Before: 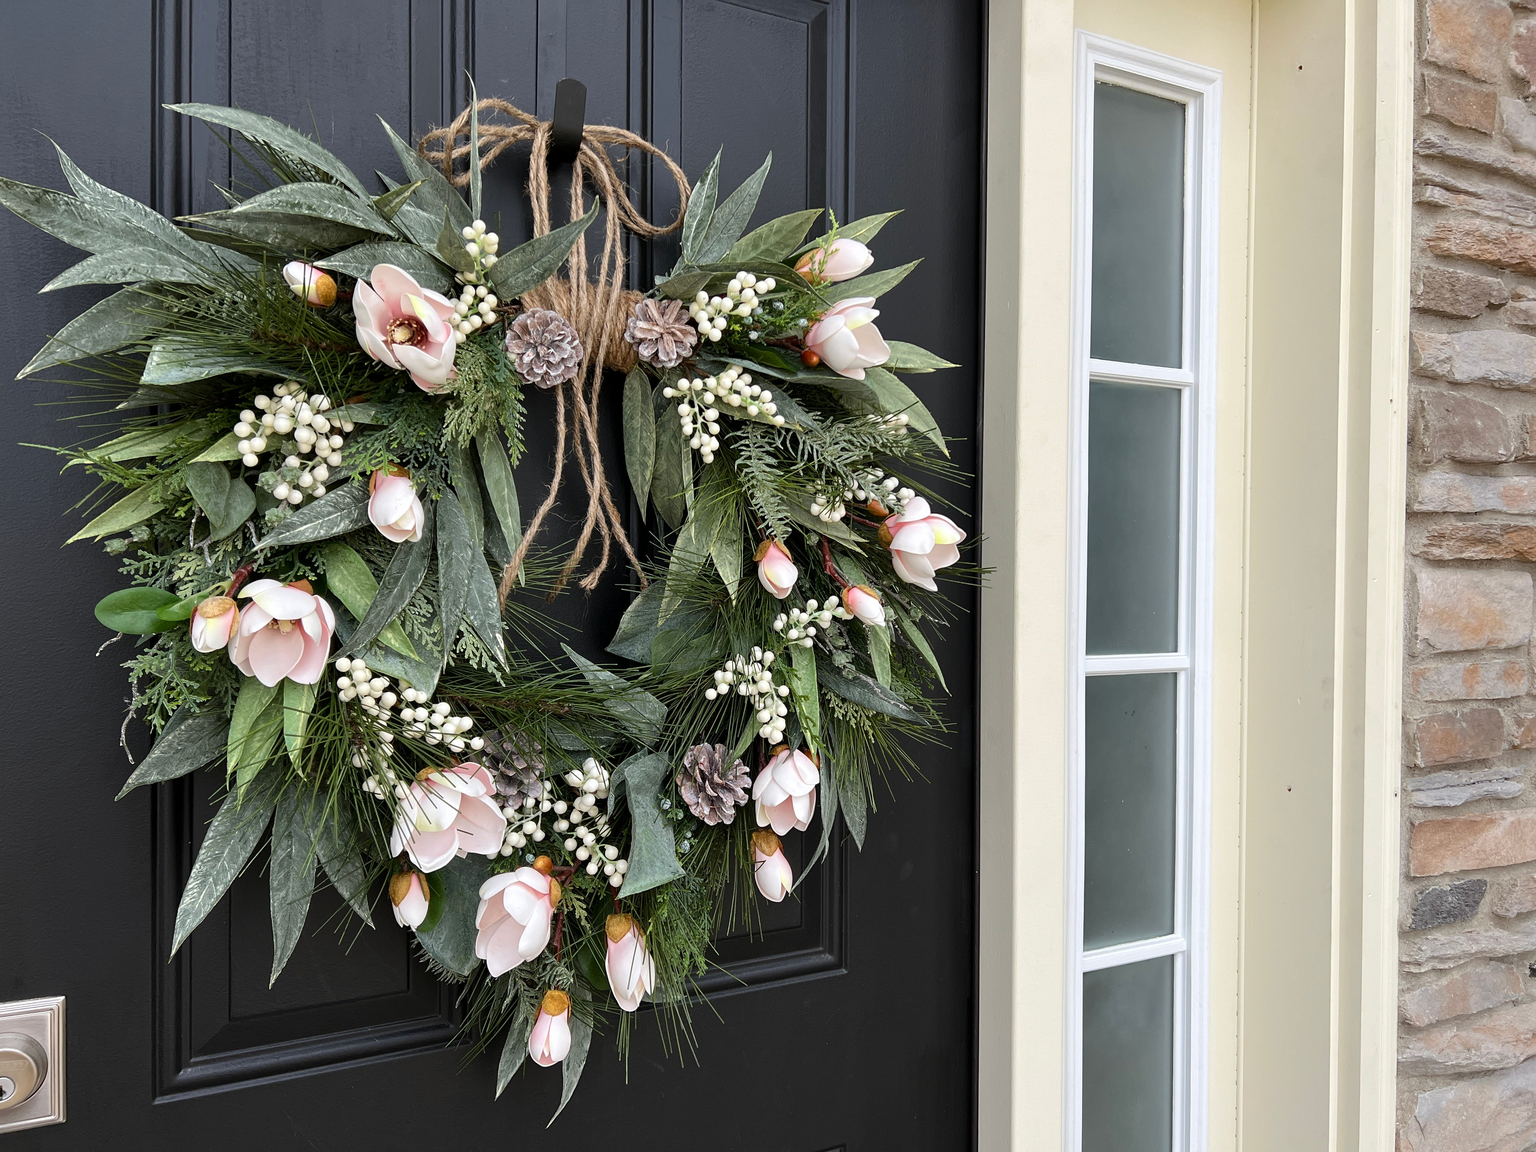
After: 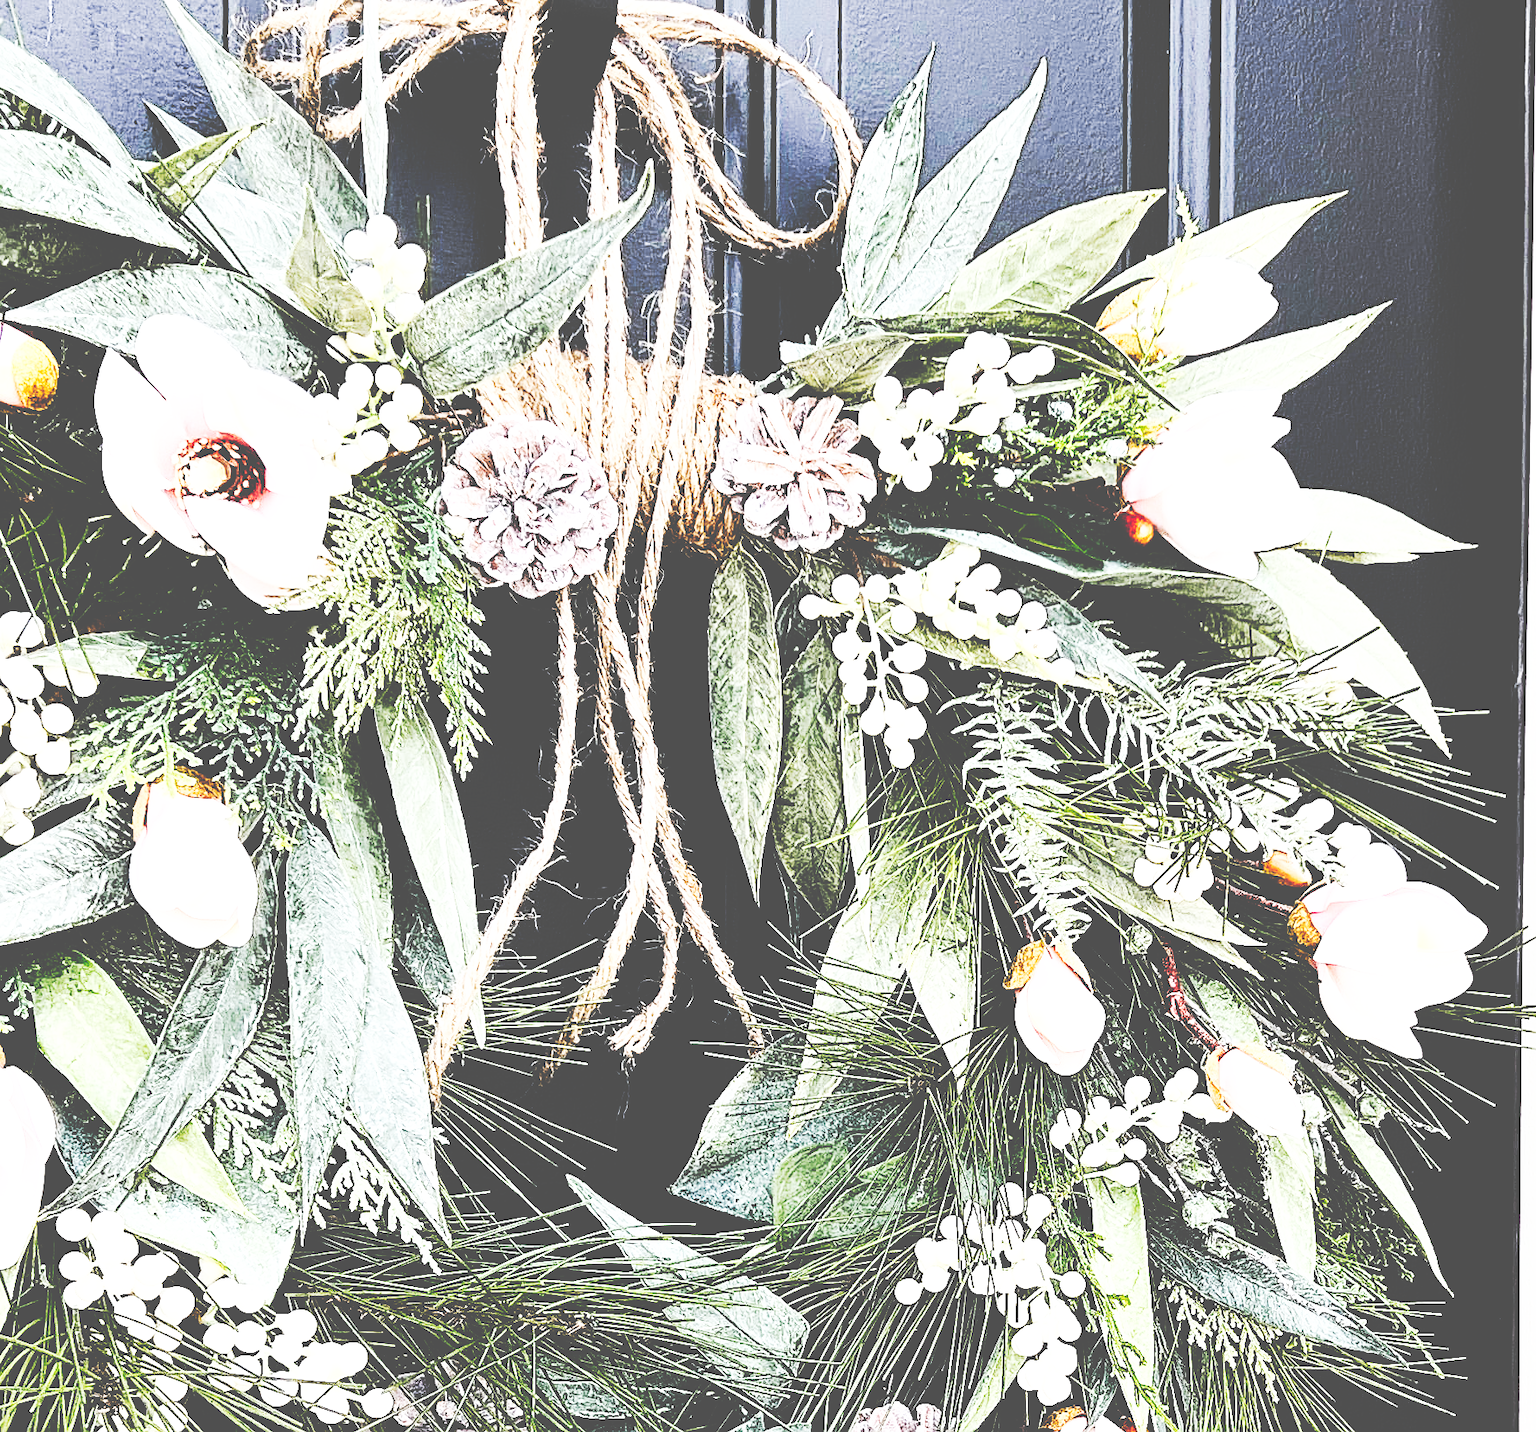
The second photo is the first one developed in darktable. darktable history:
crop: left 20.248%, top 10.86%, right 35.675%, bottom 34.321%
rgb curve: curves: ch0 [(0, 0) (0.21, 0.15) (0.24, 0.21) (0.5, 0.75) (0.75, 0.96) (0.89, 0.99) (1, 1)]; ch1 [(0, 0.02) (0.21, 0.13) (0.25, 0.2) (0.5, 0.67) (0.75, 0.9) (0.89, 0.97) (1, 1)]; ch2 [(0, 0.02) (0.21, 0.13) (0.25, 0.2) (0.5, 0.67) (0.75, 0.9) (0.89, 0.97) (1, 1)], compensate middle gray true
tone curve: curves: ch0 [(0, 0) (0.003, 0.334) (0.011, 0.338) (0.025, 0.338) (0.044, 0.338) (0.069, 0.339) (0.1, 0.342) (0.136, 0.343) (0.177, 0.349) (0.224, 0.36) (0.277, 0.385) (0.335, 0.42) (0.399, 0.465) (0.468, 0.535) (0.543, 0.632) (0.623, 0.73) (0.709, 0.814) (0.801, 0.879) (0.898, 0.935) (1, 1)], preserve colors none
base curve: curves: ch0 [(0, 0.003) (0.001, 0.002) (0.006, 0.004) (0.02, 0.022) (0.048, 0.086) (0.094, 0.234) (0.162, 0.431) (0.258, 0.629) (0.385, 0.8) (0.548, 0.918) (0.751, 0.988) (1, 1)], preserve colors none
white balance: red 0.984, blue 1.059
sharpen: on, module defaults
